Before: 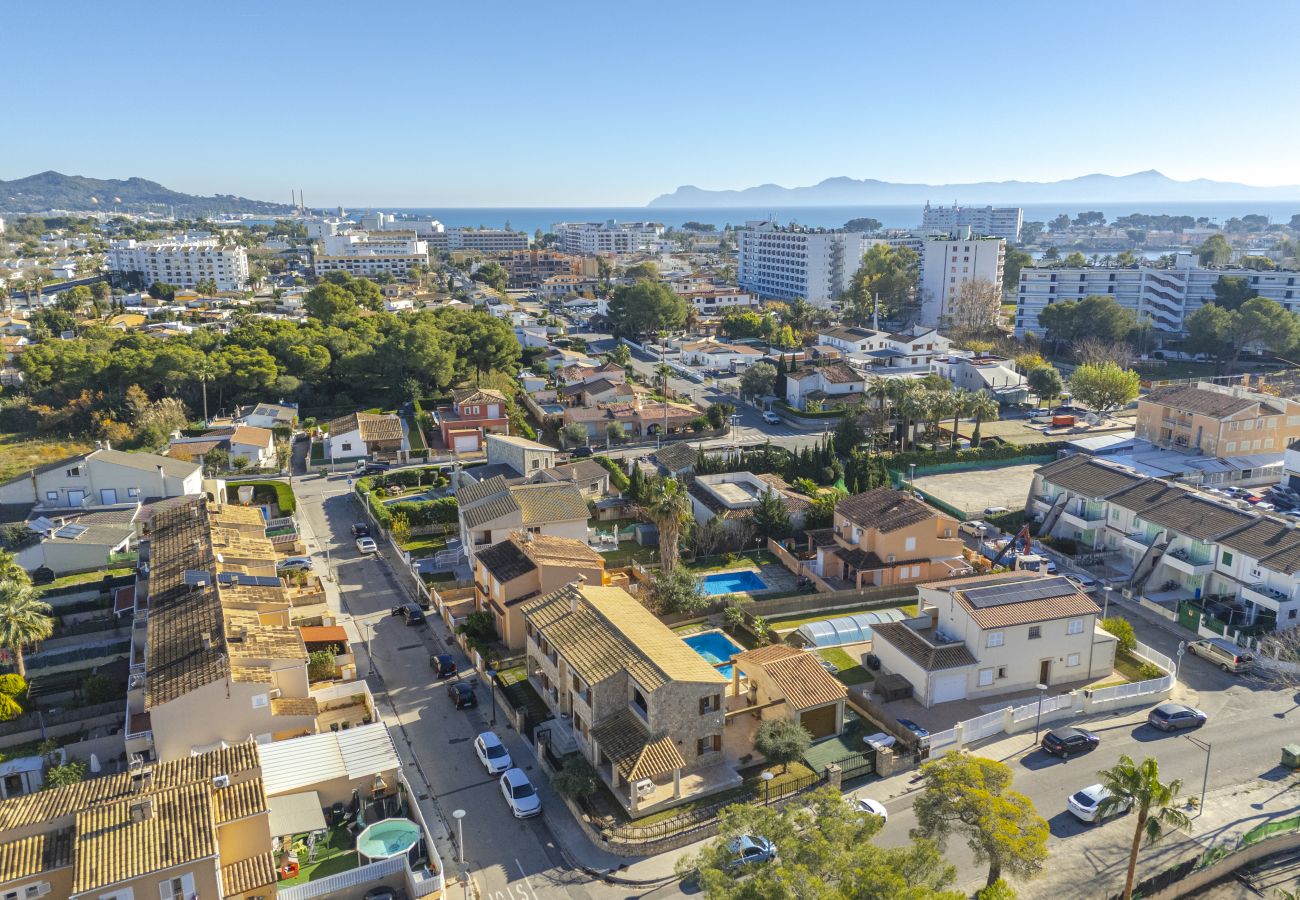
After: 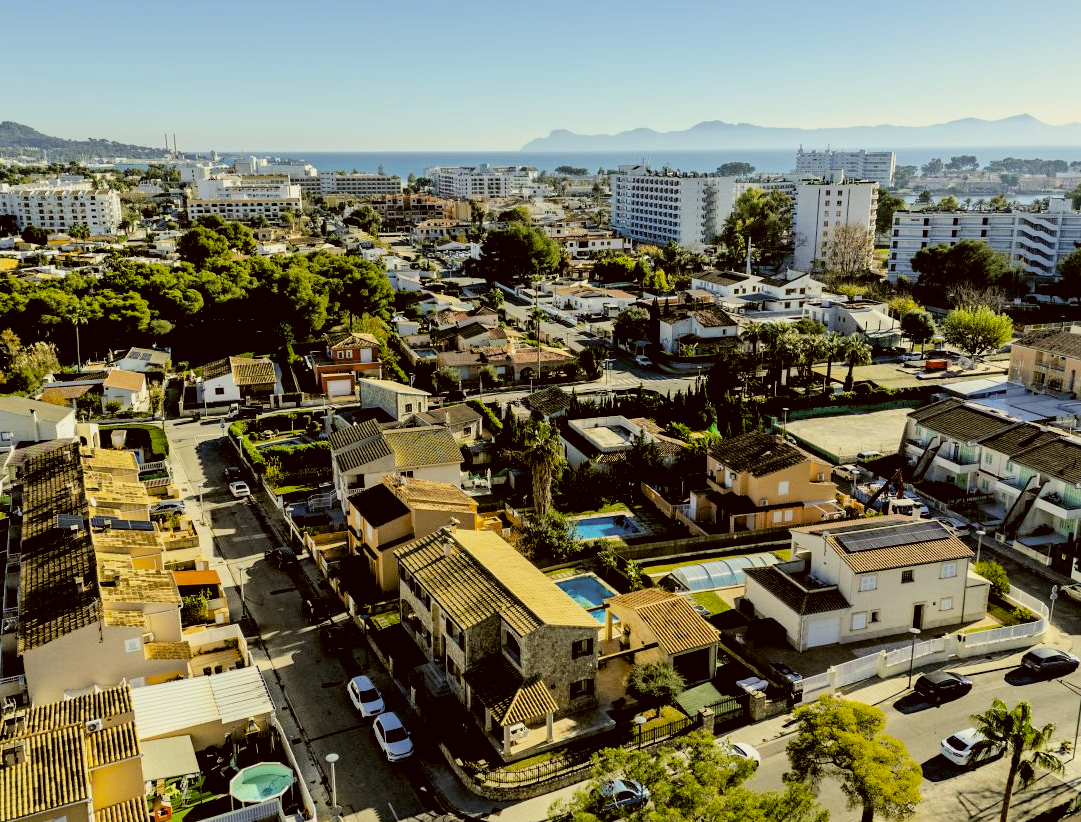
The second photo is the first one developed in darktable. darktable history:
crop: left 9.775%, top 6.261%, right 6.998%, bottom 2.355%
filmic rgb: black relative exposure -5.03 EV, white relative exposure 3.97 EV, threshold 3.02 EV, hardness 2.9, contrast 1.403, highlights saturation mix -20.66%, color science v6 (2022), enable highlight reconstruction true
exposure: black level correction 0.055, exposure -0.036 EV, compensate exposure bias true, compensate highlight preservation false
shadows and highlights: shadows 11.09, white point adjustment 1.27, highlights -0.921, soften with gaussian
color correction: highlights a* -1.6, highlights b* 10.22, shadows a* 0.414, shadows b* 18.57
